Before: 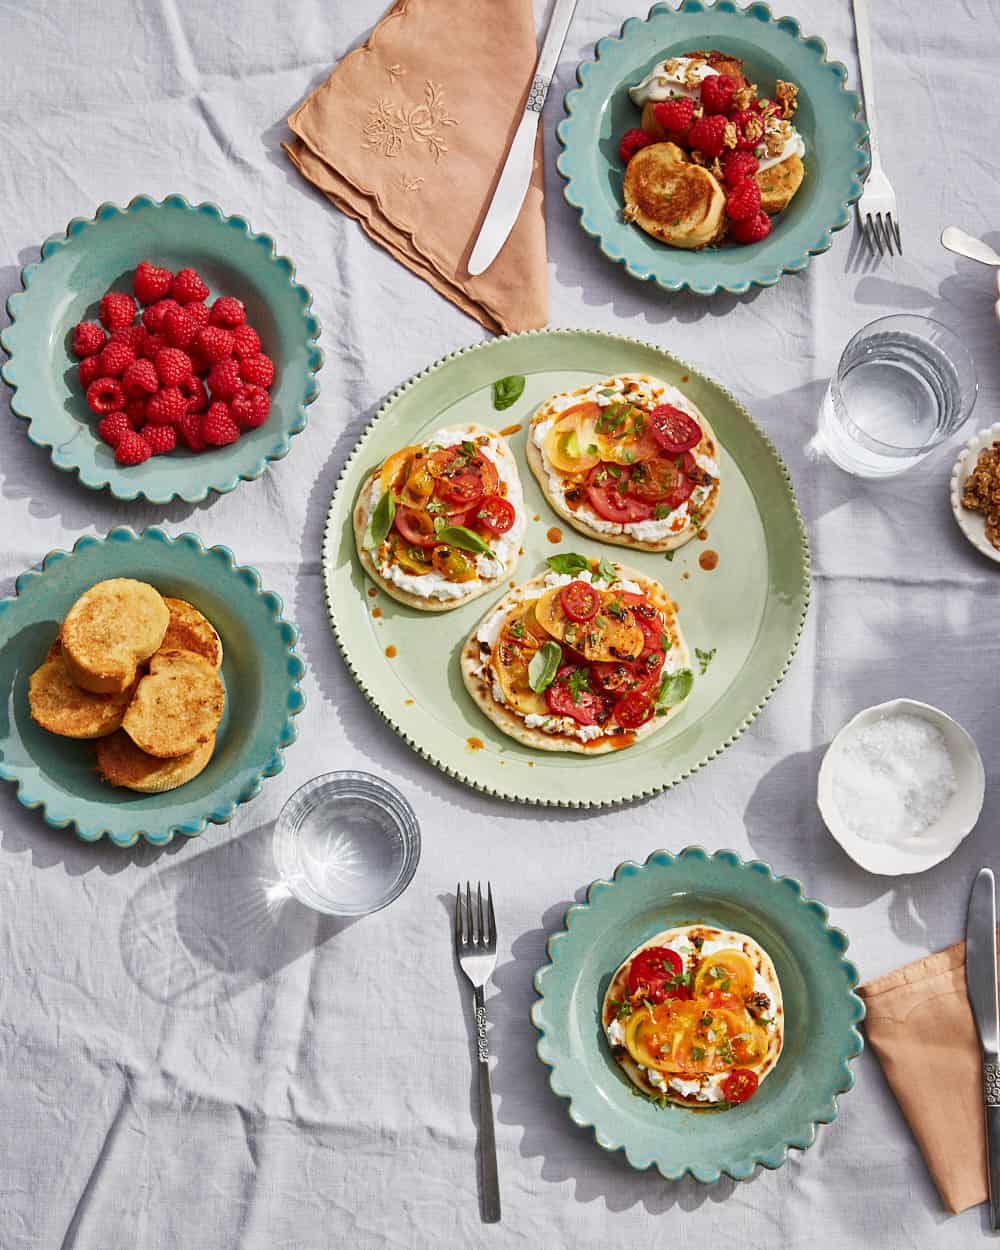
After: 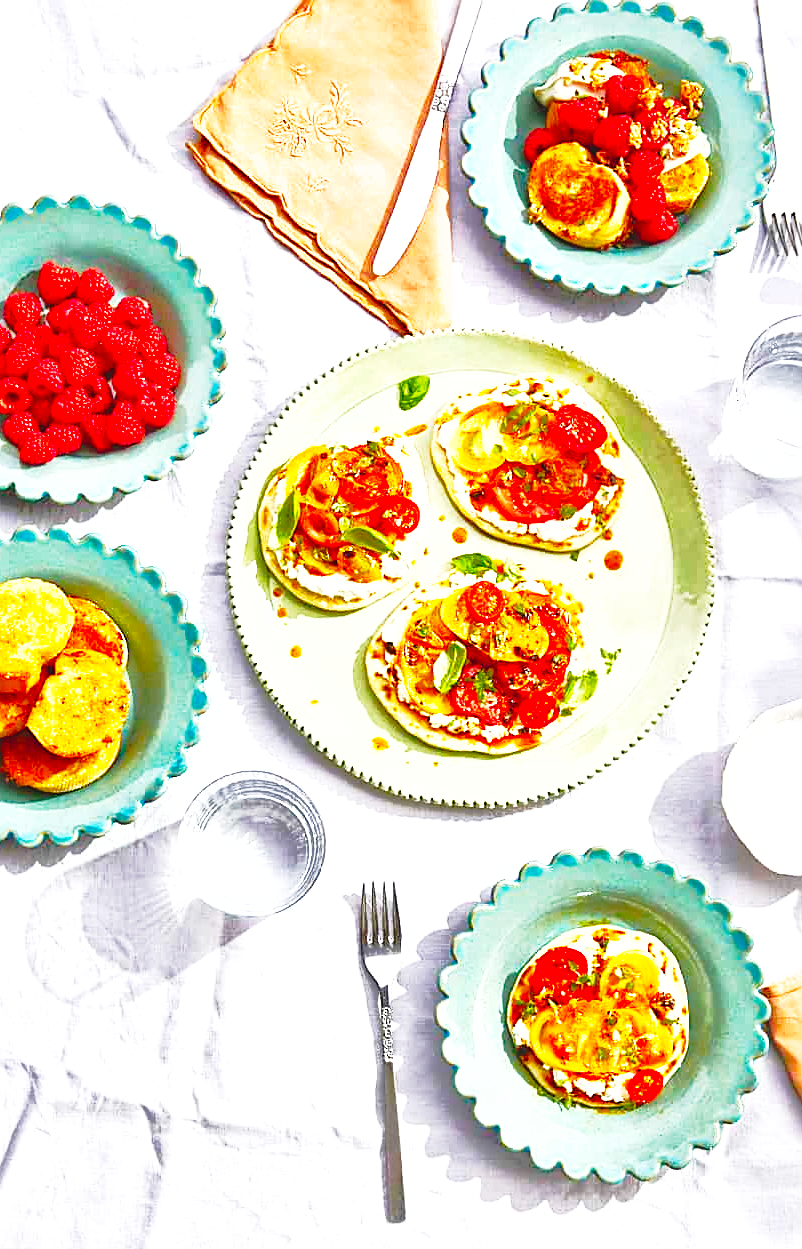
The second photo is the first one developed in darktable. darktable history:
crop and rotate: left 9.559%, right 10.183%
sharpen: on, module defaults
base curve: curves: ch0 [(0, 0) (0.04, 0.03) (0.133, 0.232) (0.448, 0.748) (0.843, 0.968) (1, 1)], exposure shift 0.575, preserve colors none
shadows and highlights: highlights color adjustment 32.74%
contrast brightness saturation: contrast 0.075, saturation 0.197
exposure: black level correction -0.006, exposure 1 EV, compensate highlight preservation false
color balance rgb: power › hue 75.26°, perceptual saturation grading › global saturation 29.899%
